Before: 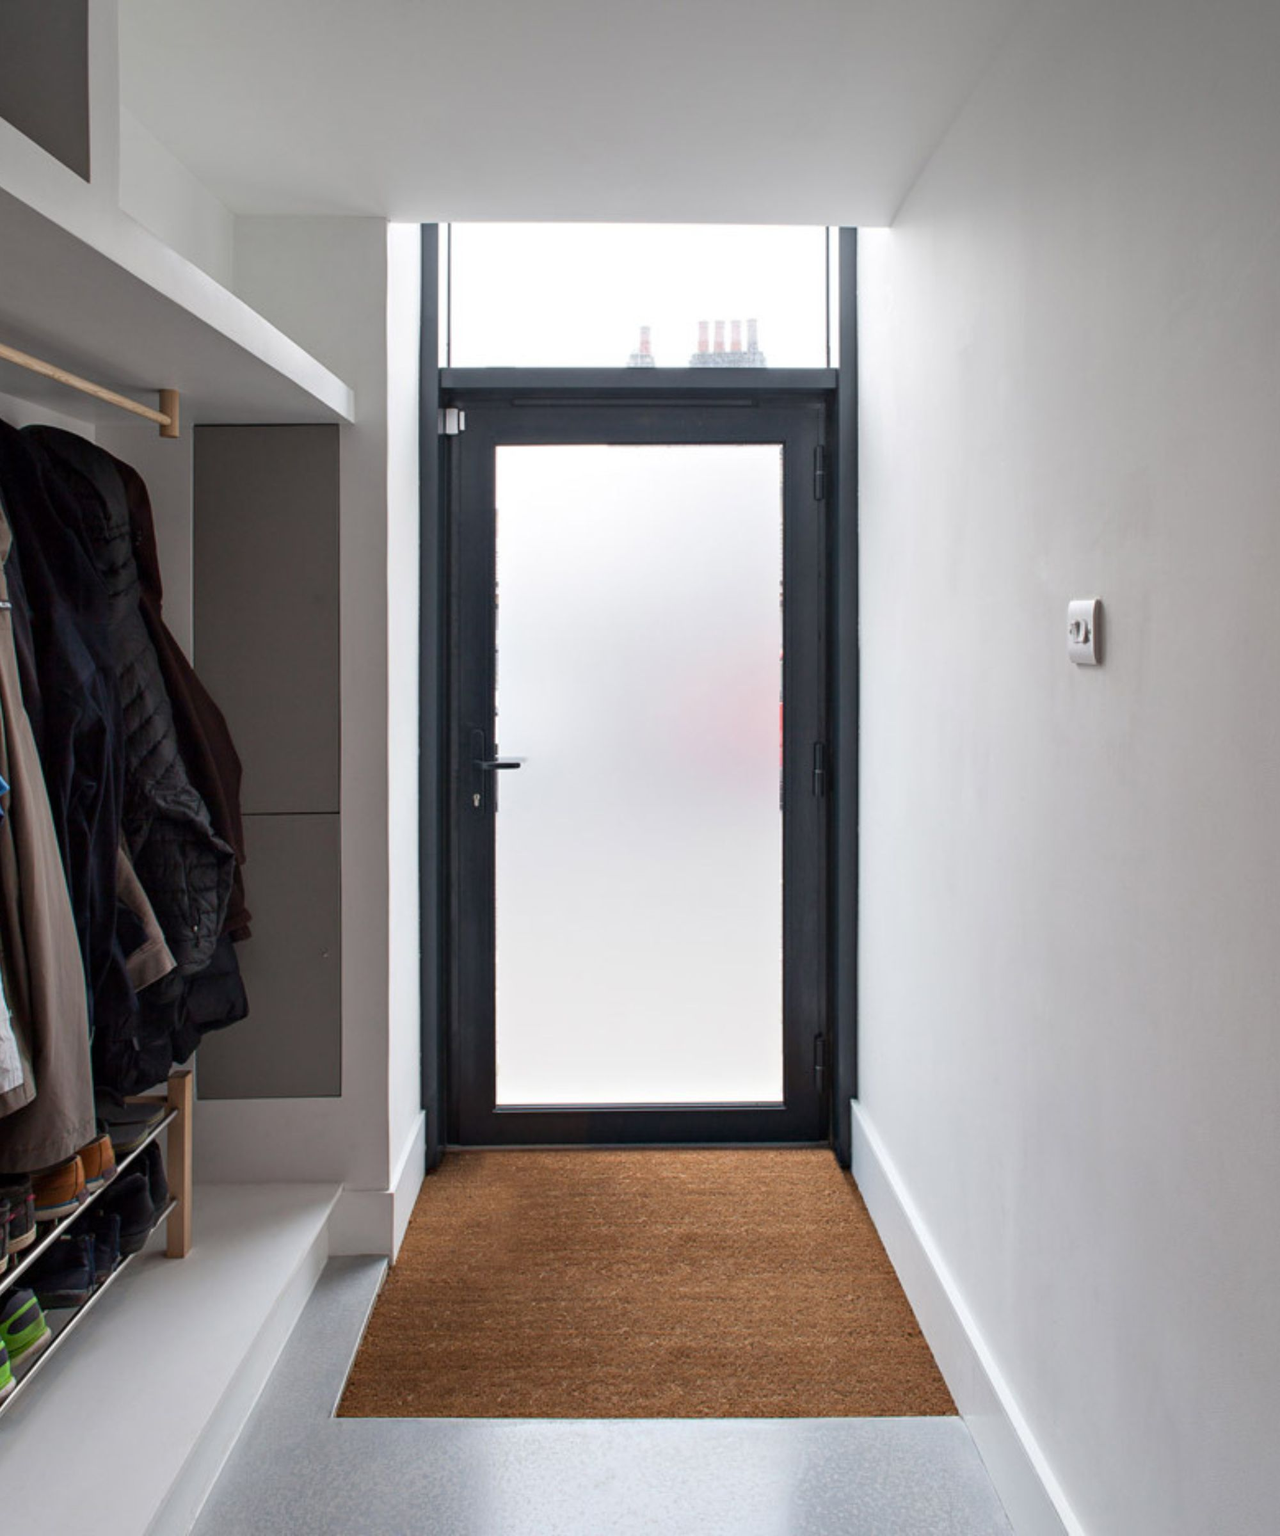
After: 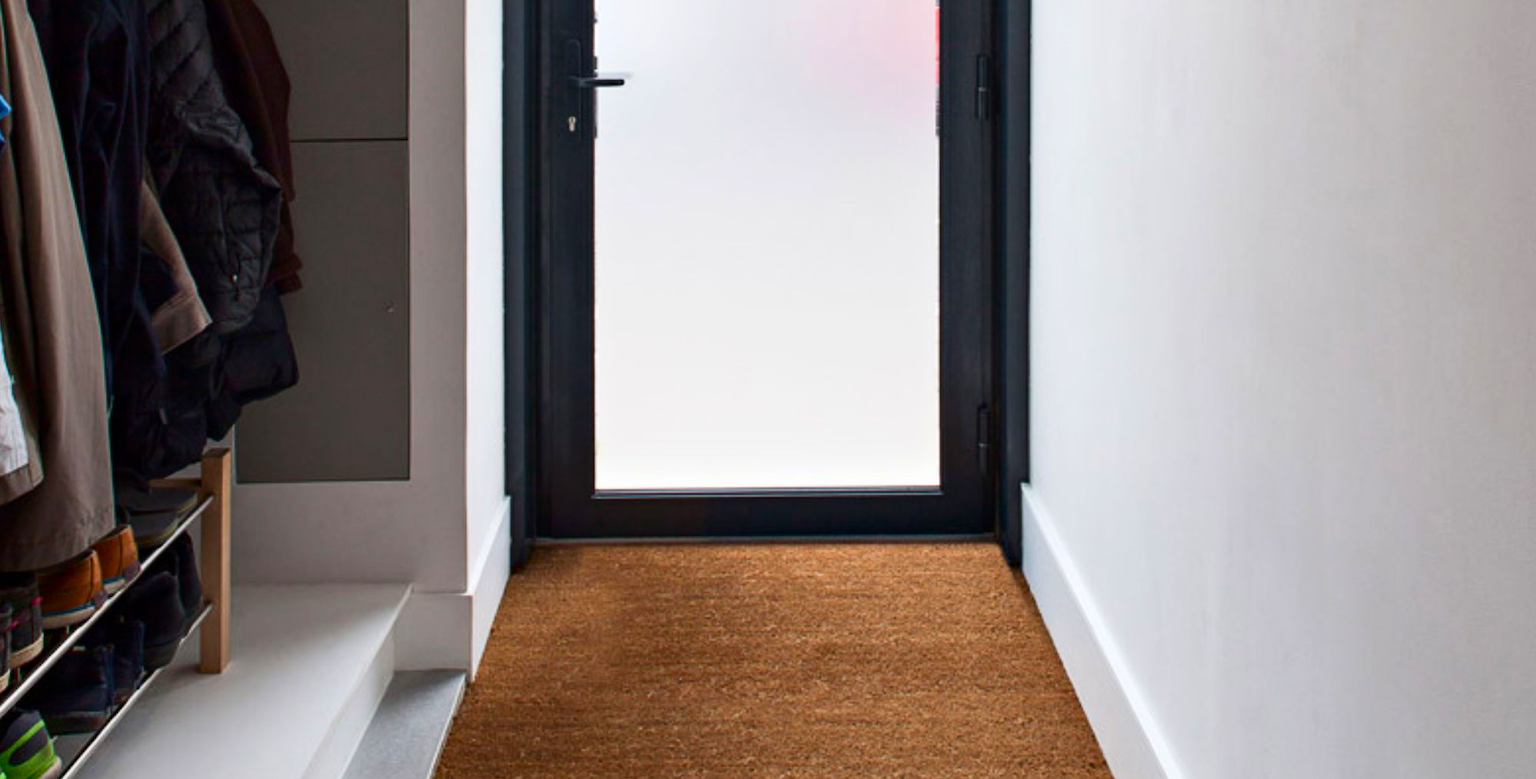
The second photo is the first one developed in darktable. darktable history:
contrast brightness saturation: contrast 0.176, saturation 0.304
crop: top 45.381%, bottom 12.282%
